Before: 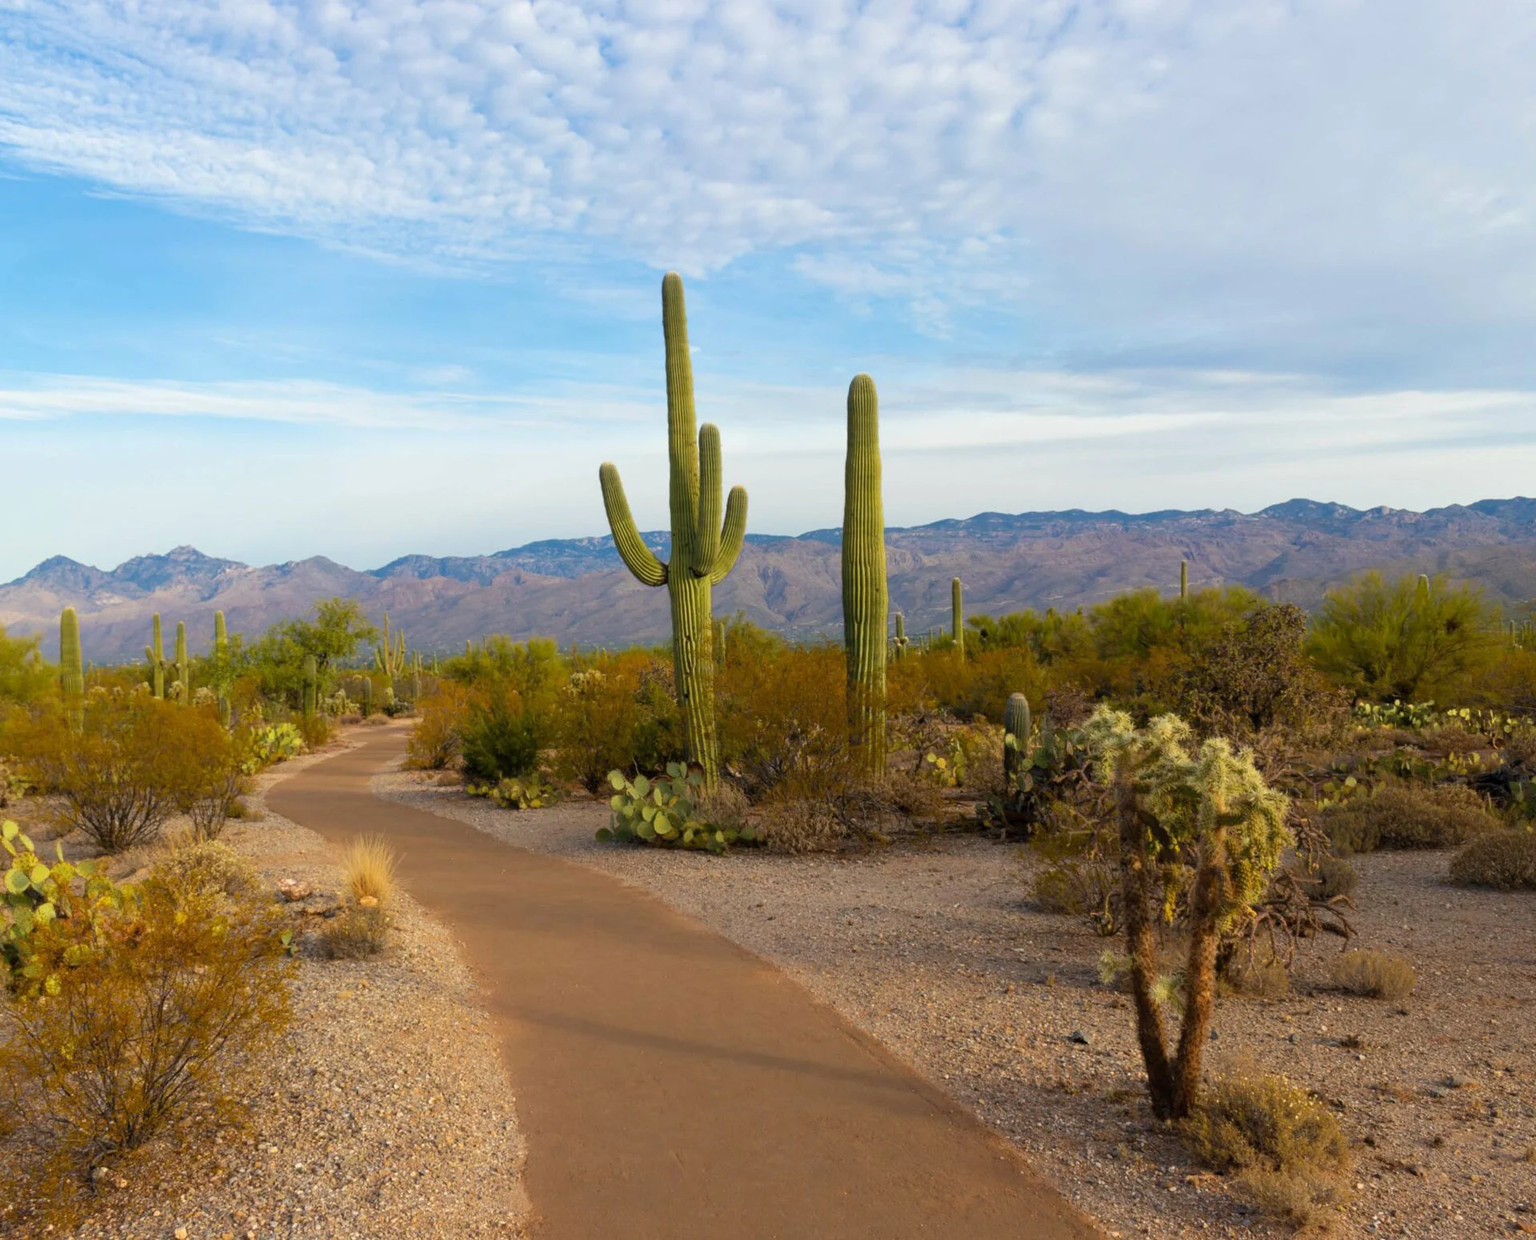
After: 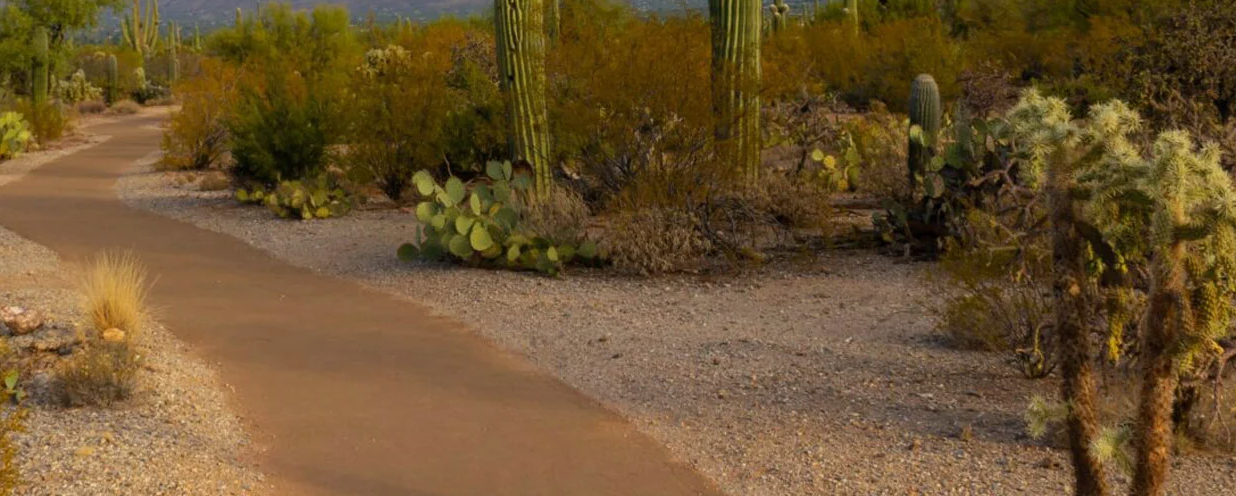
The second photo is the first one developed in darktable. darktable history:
crop: left 18.091%, top 51.13%, right 17.525%, bottom 16.85%
graduated density: on, module defaults
